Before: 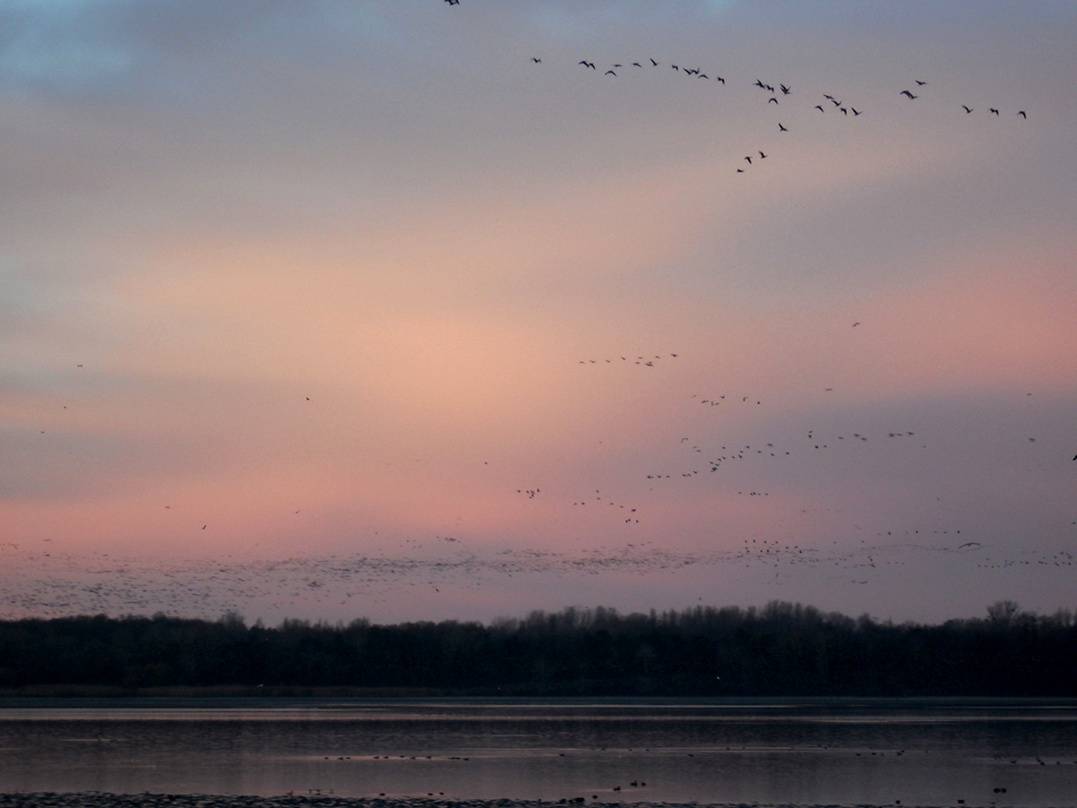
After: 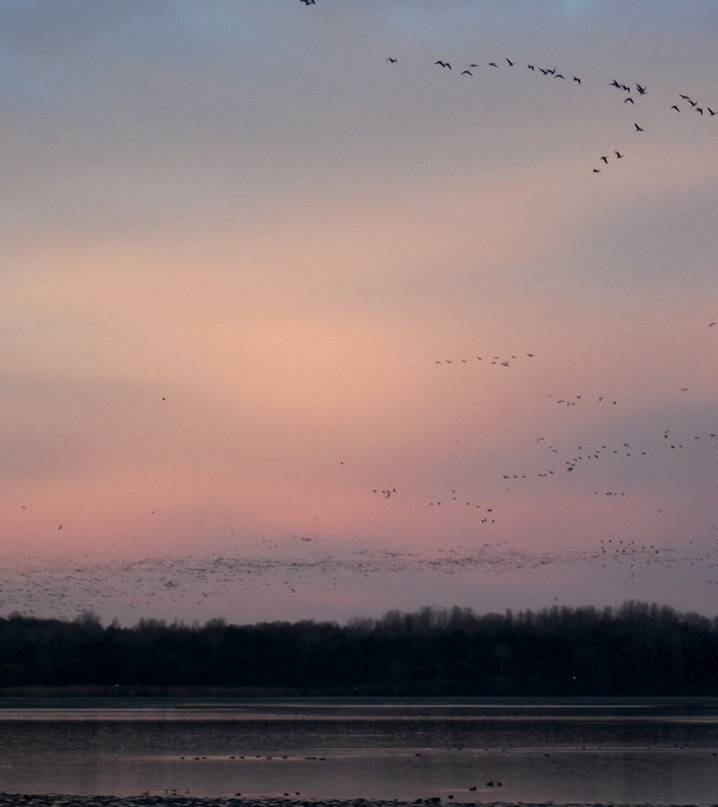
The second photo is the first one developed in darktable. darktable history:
crop and rotate: left 13.411%, right 19.897%
